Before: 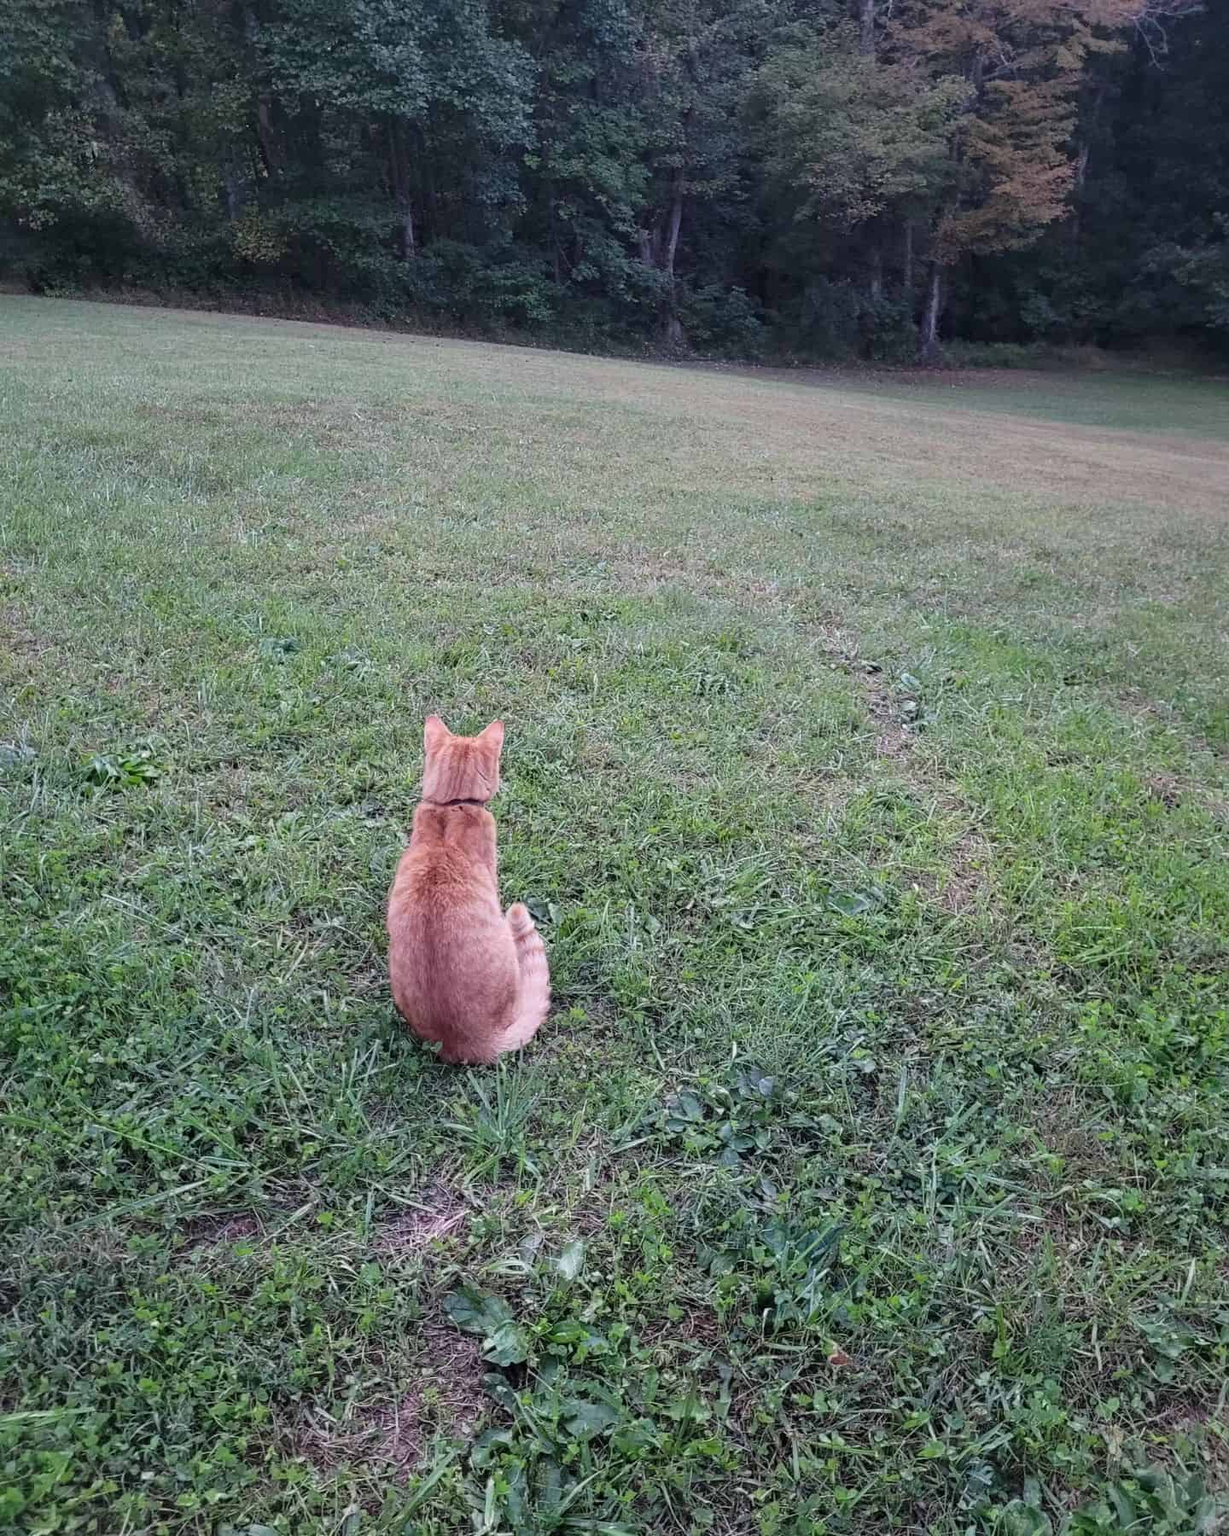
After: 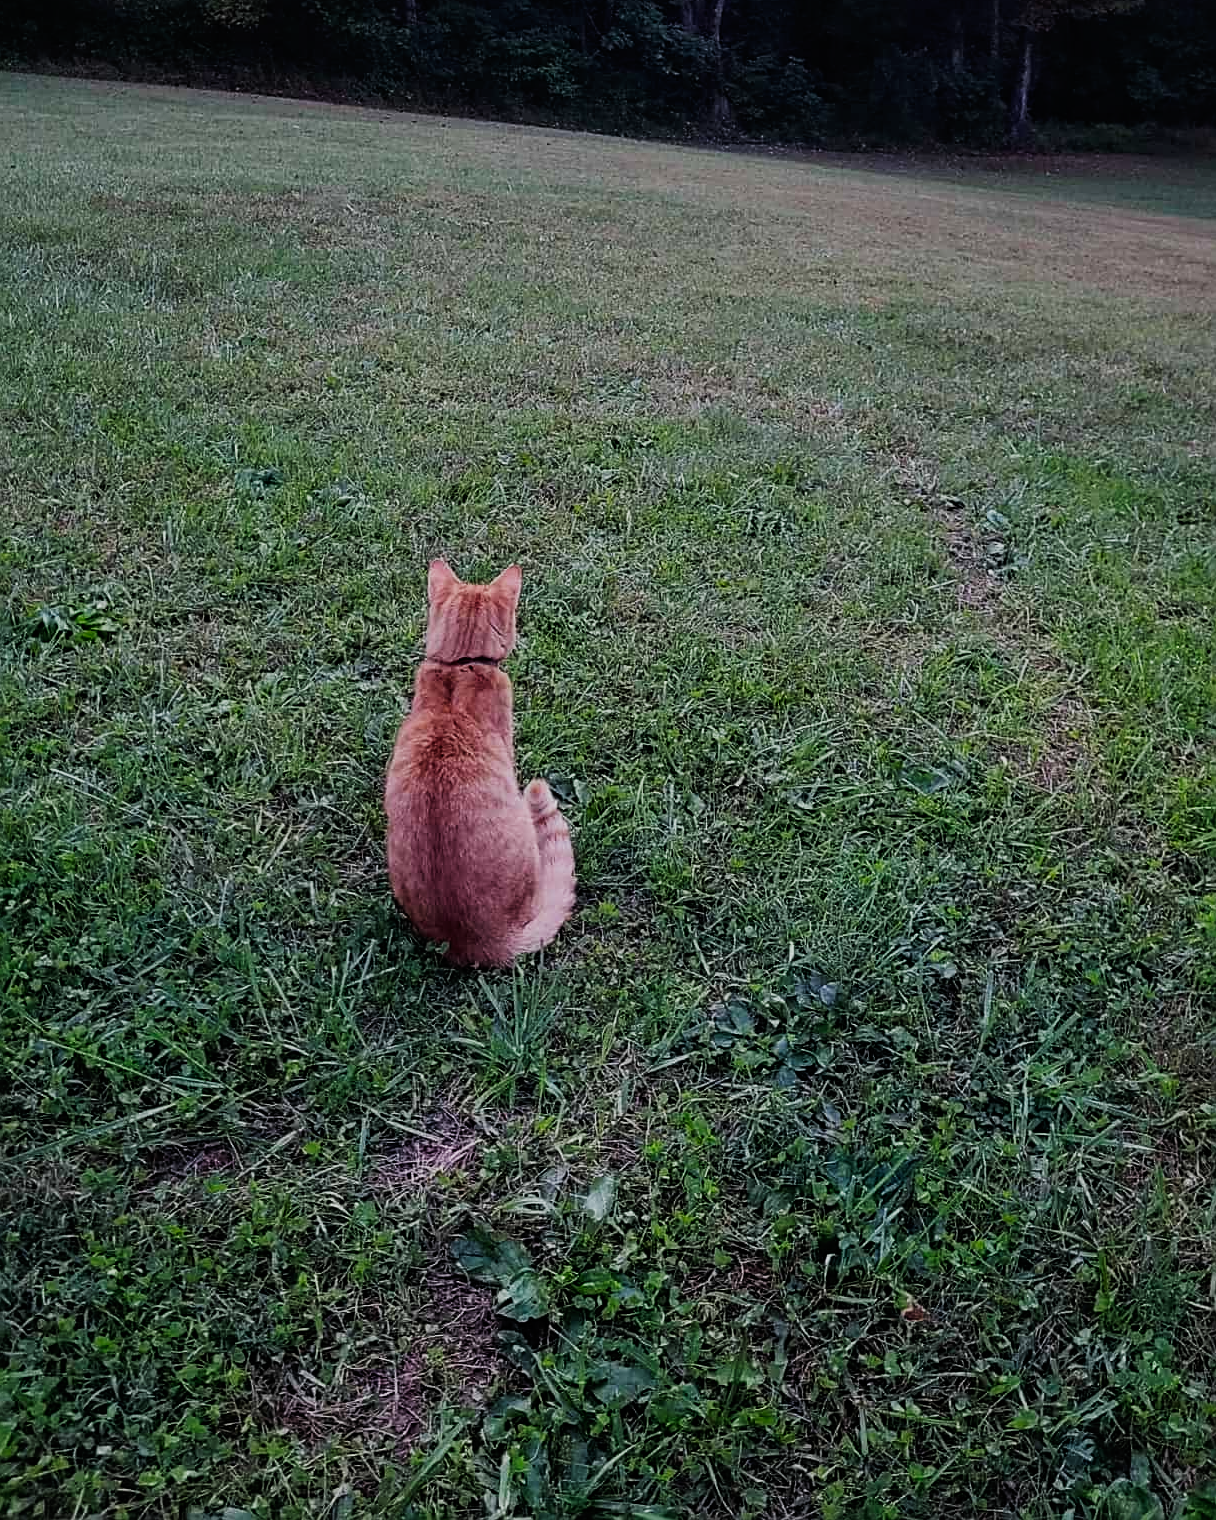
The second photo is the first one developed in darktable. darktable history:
exposure: exposure -2.002 EV, compensate highlight preservation false
base curve: curves: ch0 [(0, 0) (0.007, 0.004) (0.027, 0.03) (0.046, 0.07) (0.207, 0.54) (0.442, 0.872) (0.673, 0.972) (1, 1)], preserve colors none
crop and rotate: left 4.842%, top 15.51%, right 10.668%
sharpen: on, module defaults
